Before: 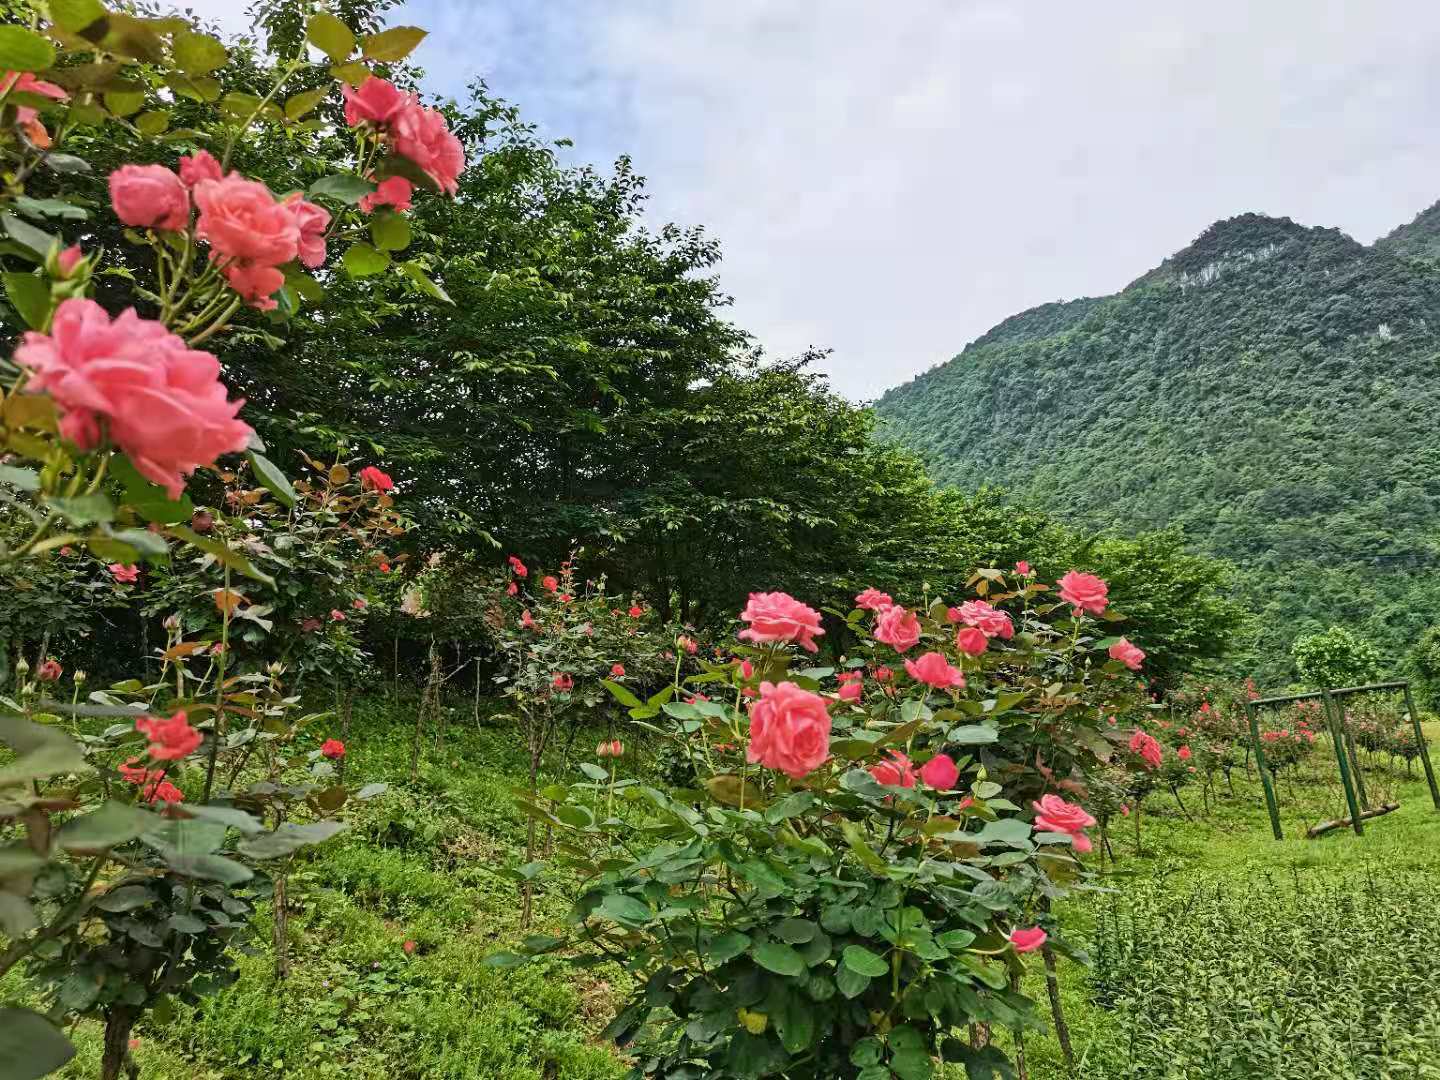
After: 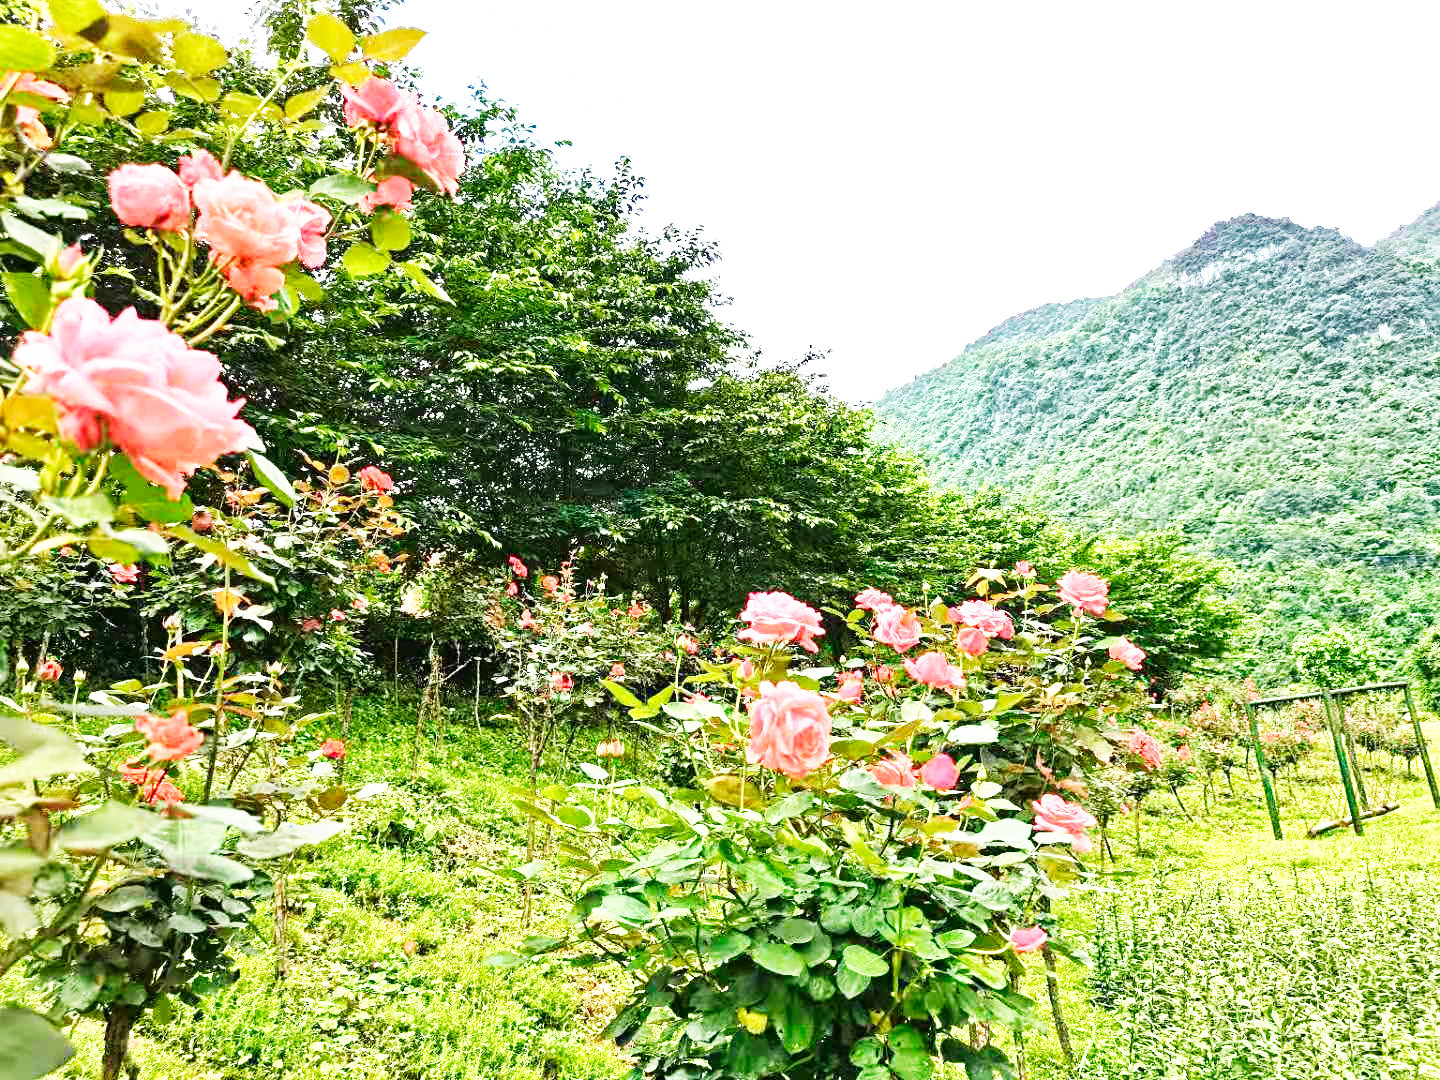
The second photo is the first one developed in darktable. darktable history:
base curve: curves: ch0 [(0, 0) (0.007, 0.004) (0.027, 0.03) (0.046, 0.07) (0.207, 0.54) (0.442, 0.872) (0.673, 0.972) (1, 1)], preserve colors none
exposure: black level correction 0, exposure 0.9 EV, compensate highlight preservation false
